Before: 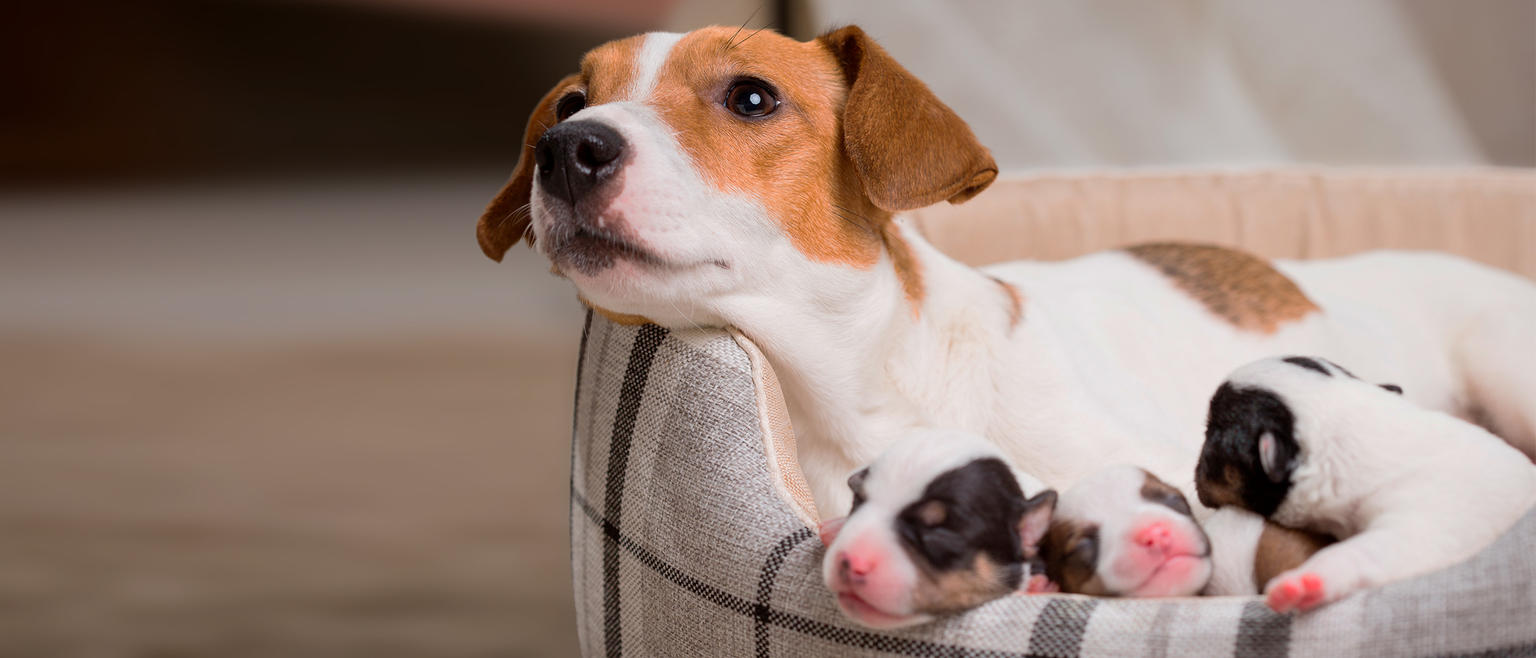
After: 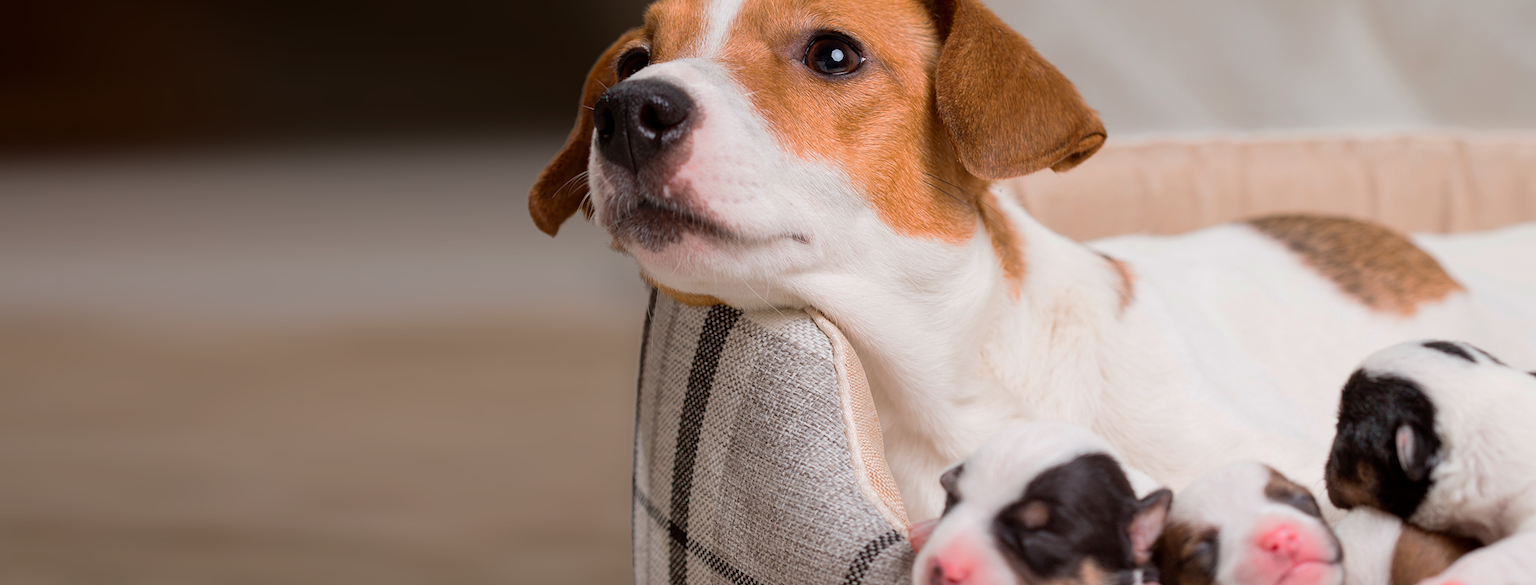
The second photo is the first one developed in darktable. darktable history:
crop: top 7.551%, right 9.77%, bottom 12.093%
